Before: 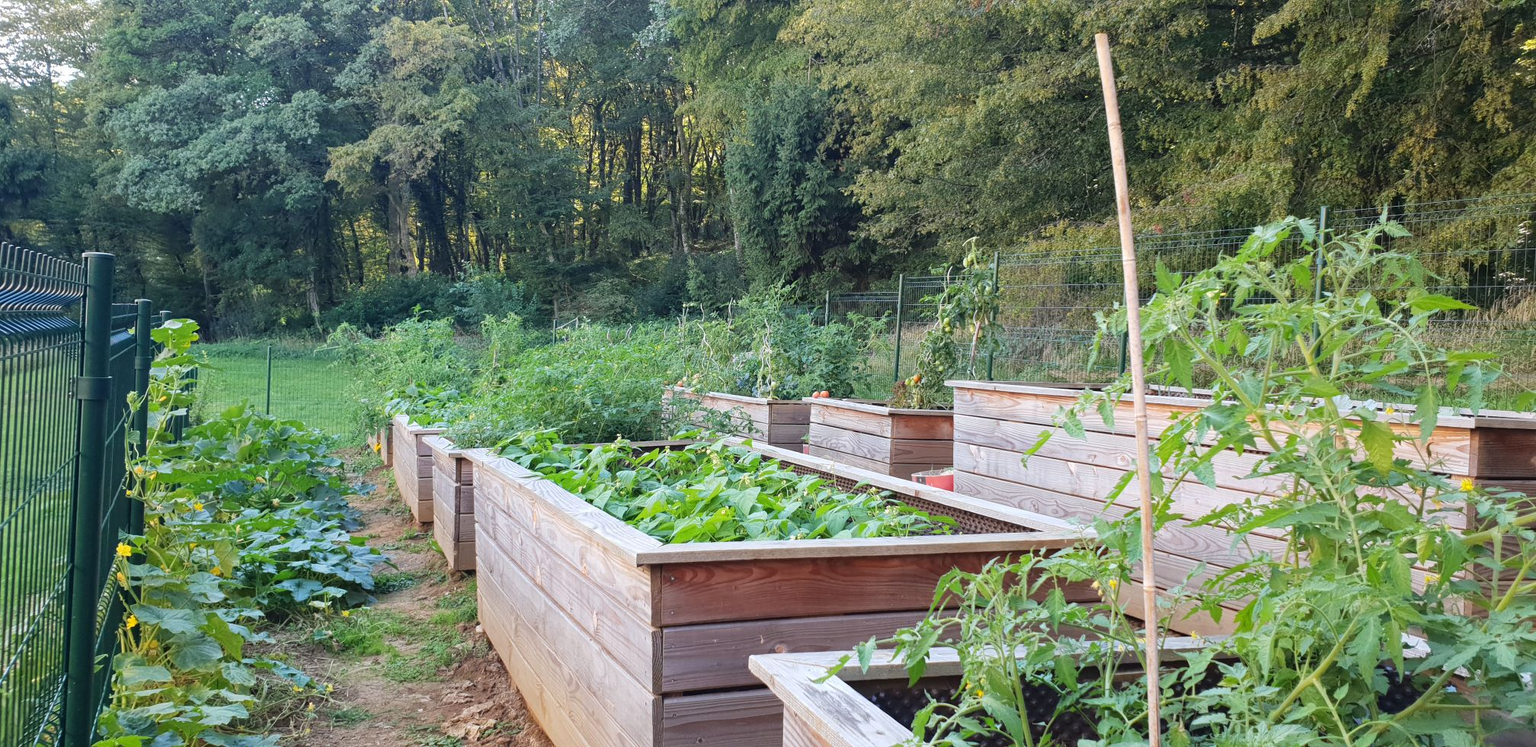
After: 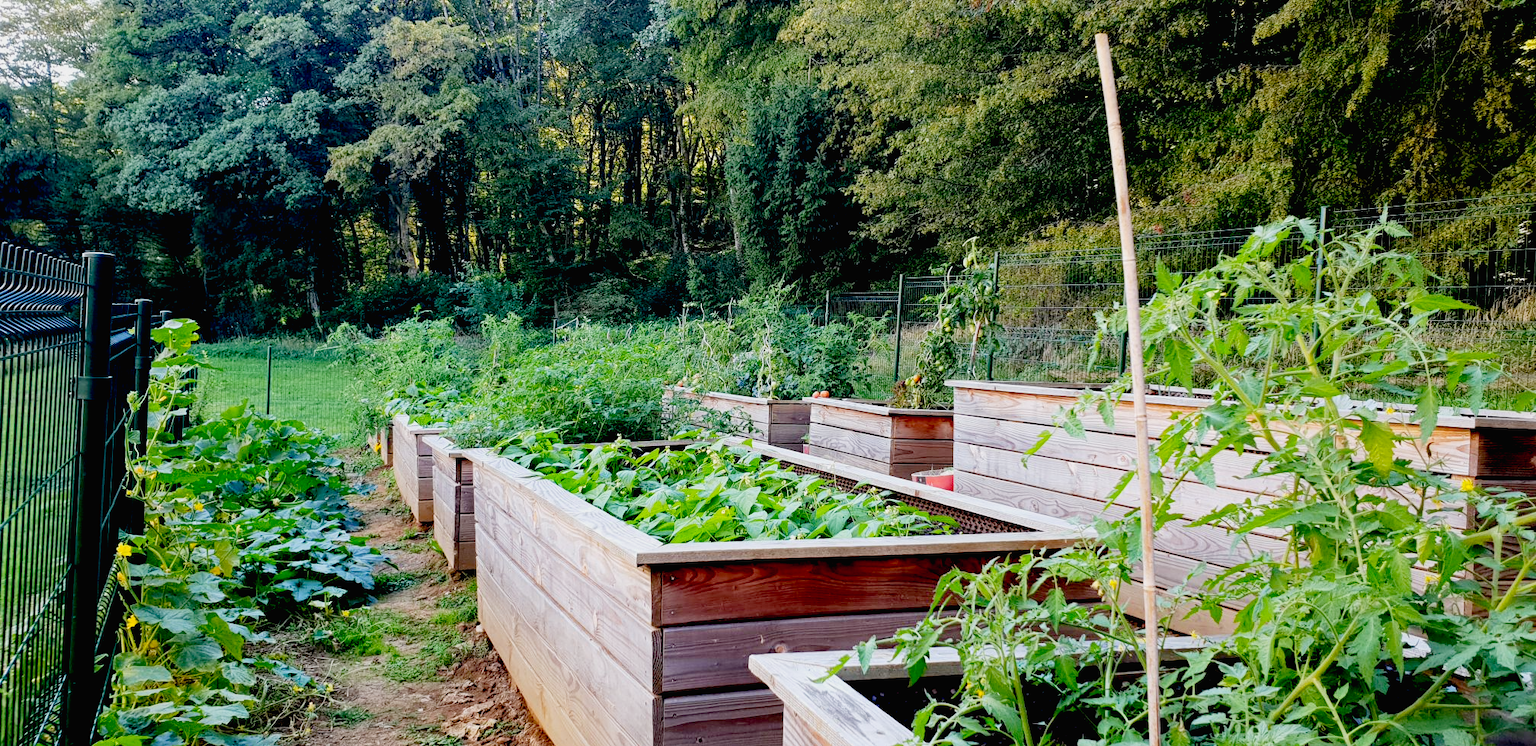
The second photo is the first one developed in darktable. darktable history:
tone curve: curves: ch0 [(0, 0.012) (0.052, 0.04) (0.107, 0.086) (0.269, 0.266) (0.471, 0.503) (0.731, 0.771) (0.921, 0.909) (0.999, 0.951)]; ch1 [(0, 0) (0.339, 0.298) (0.402, 0.363) (0.444, 0.415) (0.485, 0.469) (0.494, 0.493) (0.504, 0.501) (0.525, 0.534) (0.555, 0.593) (0.594, 0.648) (1, 1)]; ch2 [(0, 0) (0.48, 0.48) (0.504, 0.5) (0.535, 0.557) (0.581, 0.623) (0.649, 0.683) (0.824, 0.815) (1, 1)], preserve colors none
exposure: black level correction 0.055, exposure -0.035 EV, compensate highlight preservation false
